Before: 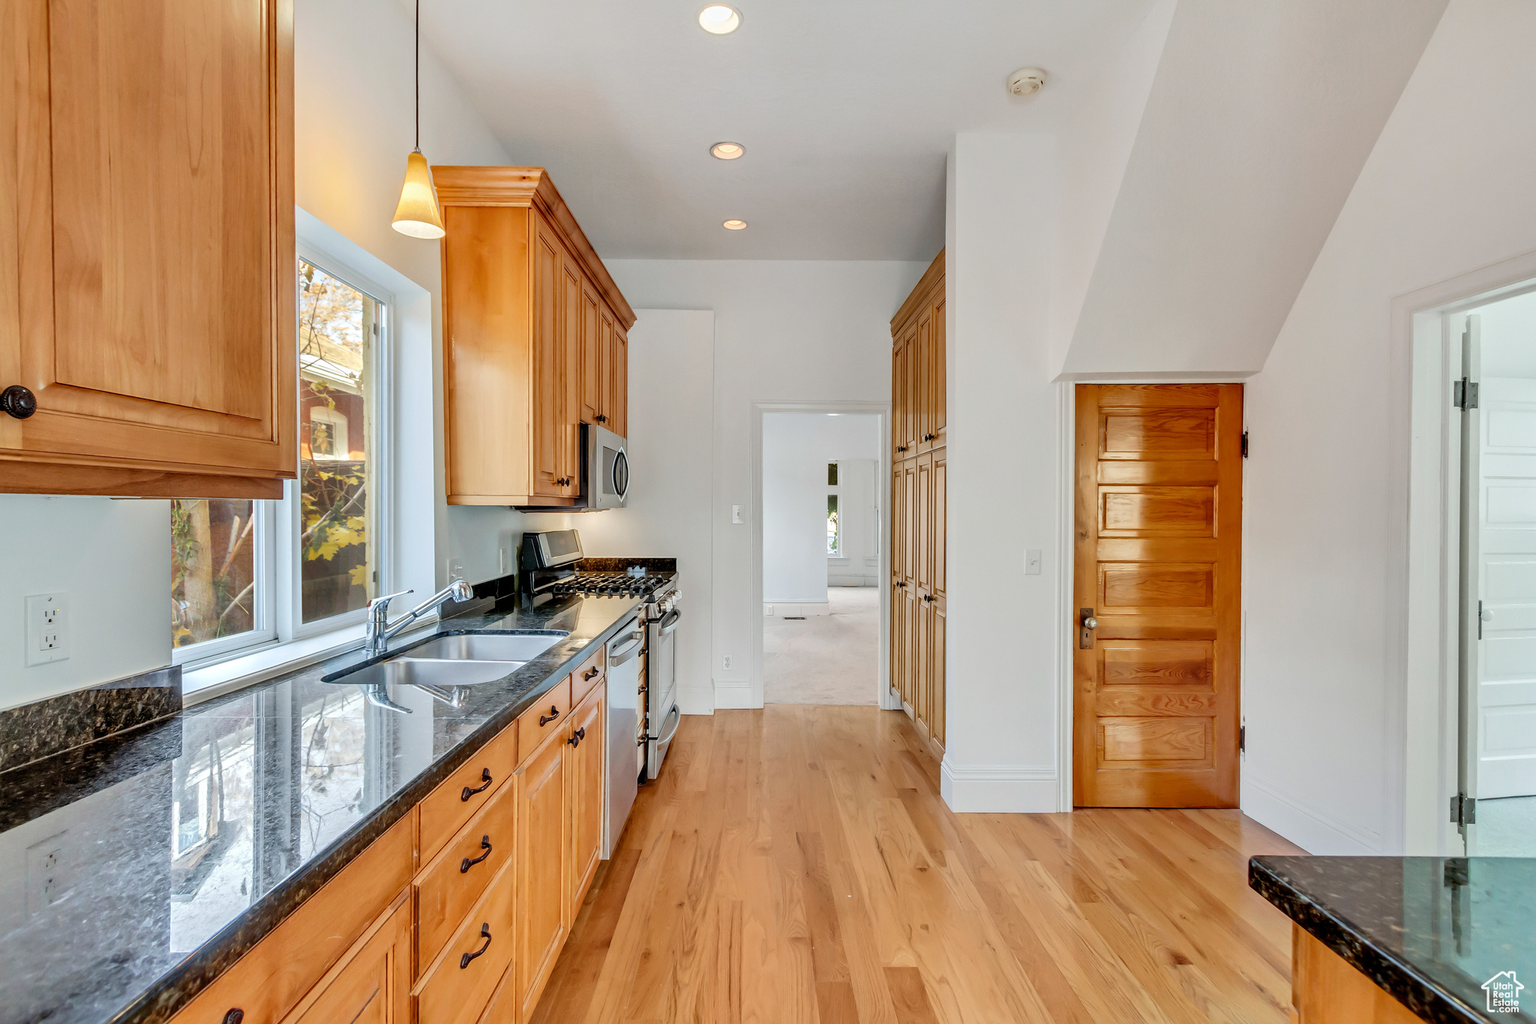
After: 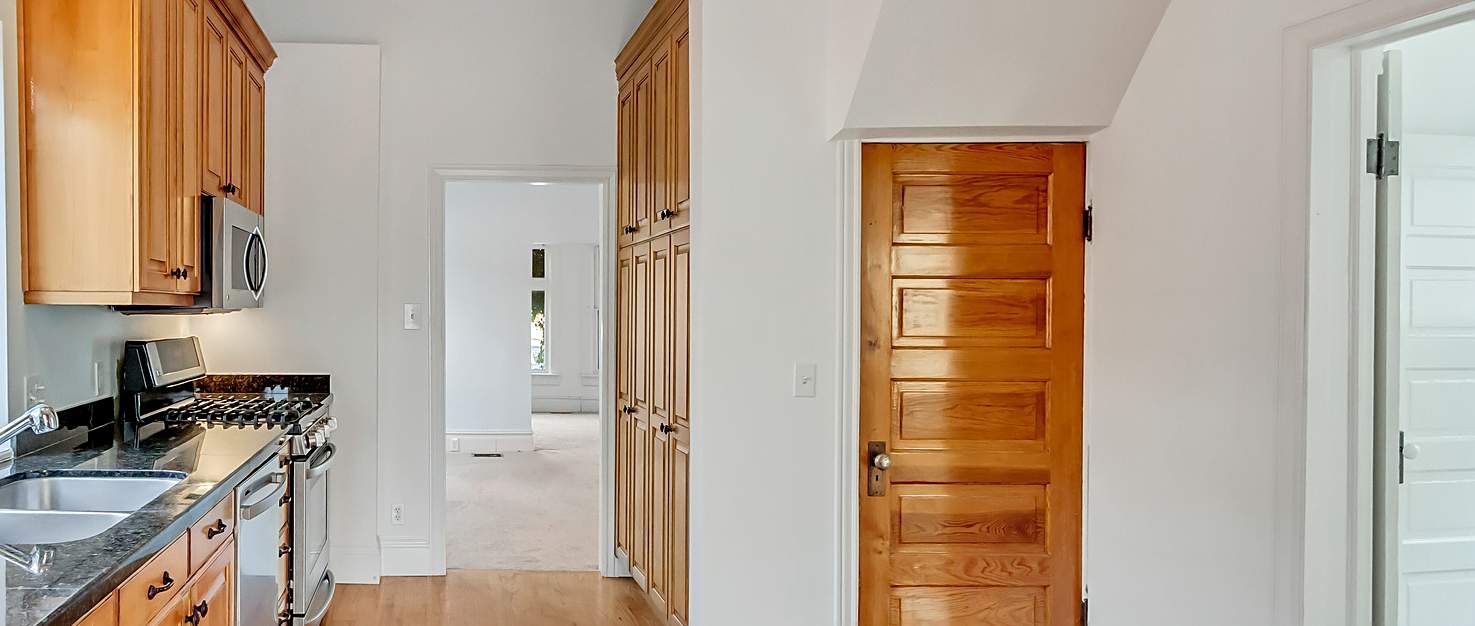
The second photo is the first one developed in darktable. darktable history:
crop and rotate: left 27.938%, top 27.046%, bottom 27.046%
sharpen: on, module defaults
